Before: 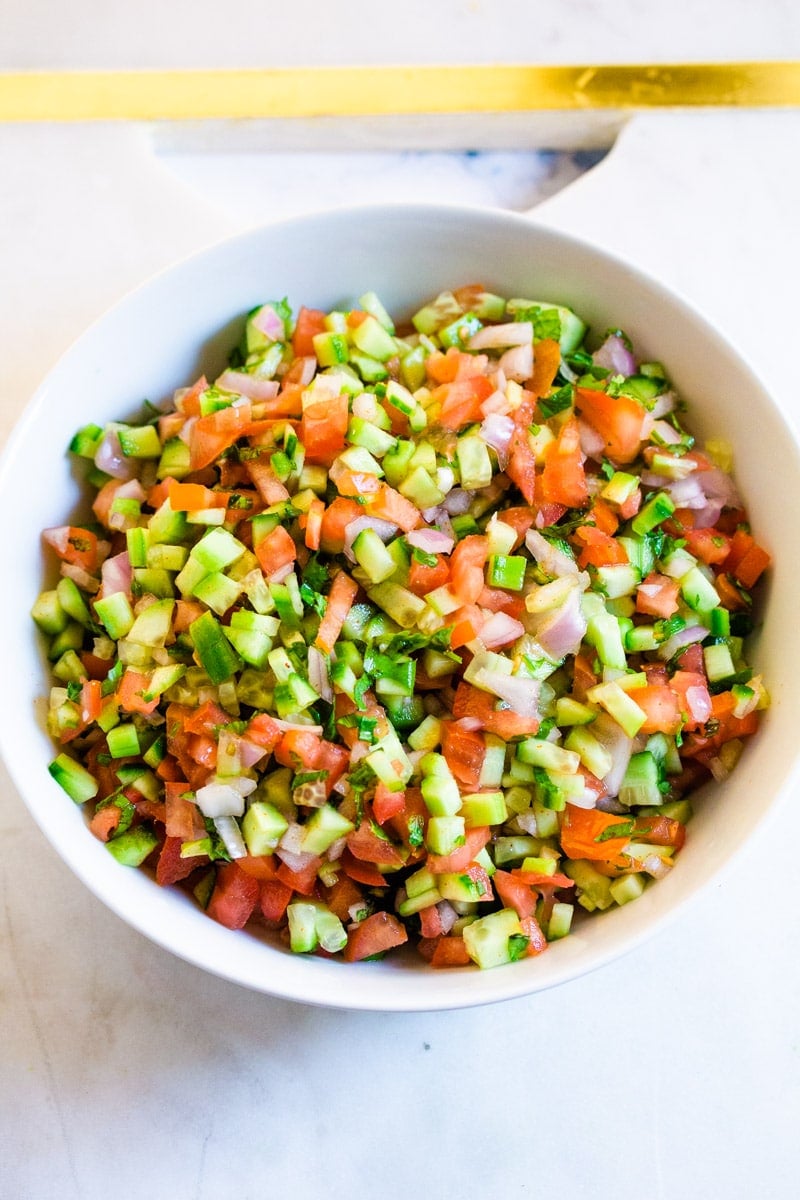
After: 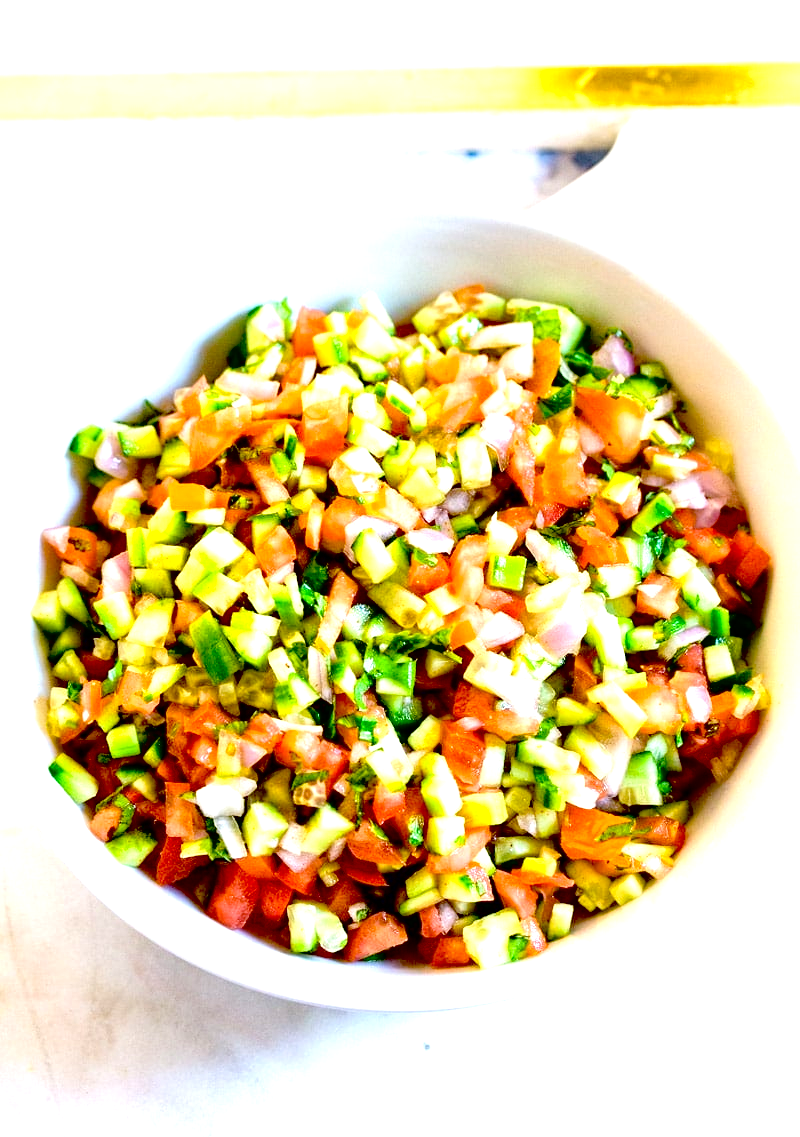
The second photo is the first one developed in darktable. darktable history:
crop and rotate: top 0.009%, bottom 5.172%
exposure: black level correction 0.035, exposure 0.906 EV, compensate highlight preservation false
contrast brightness saturation: saturation -0.058
